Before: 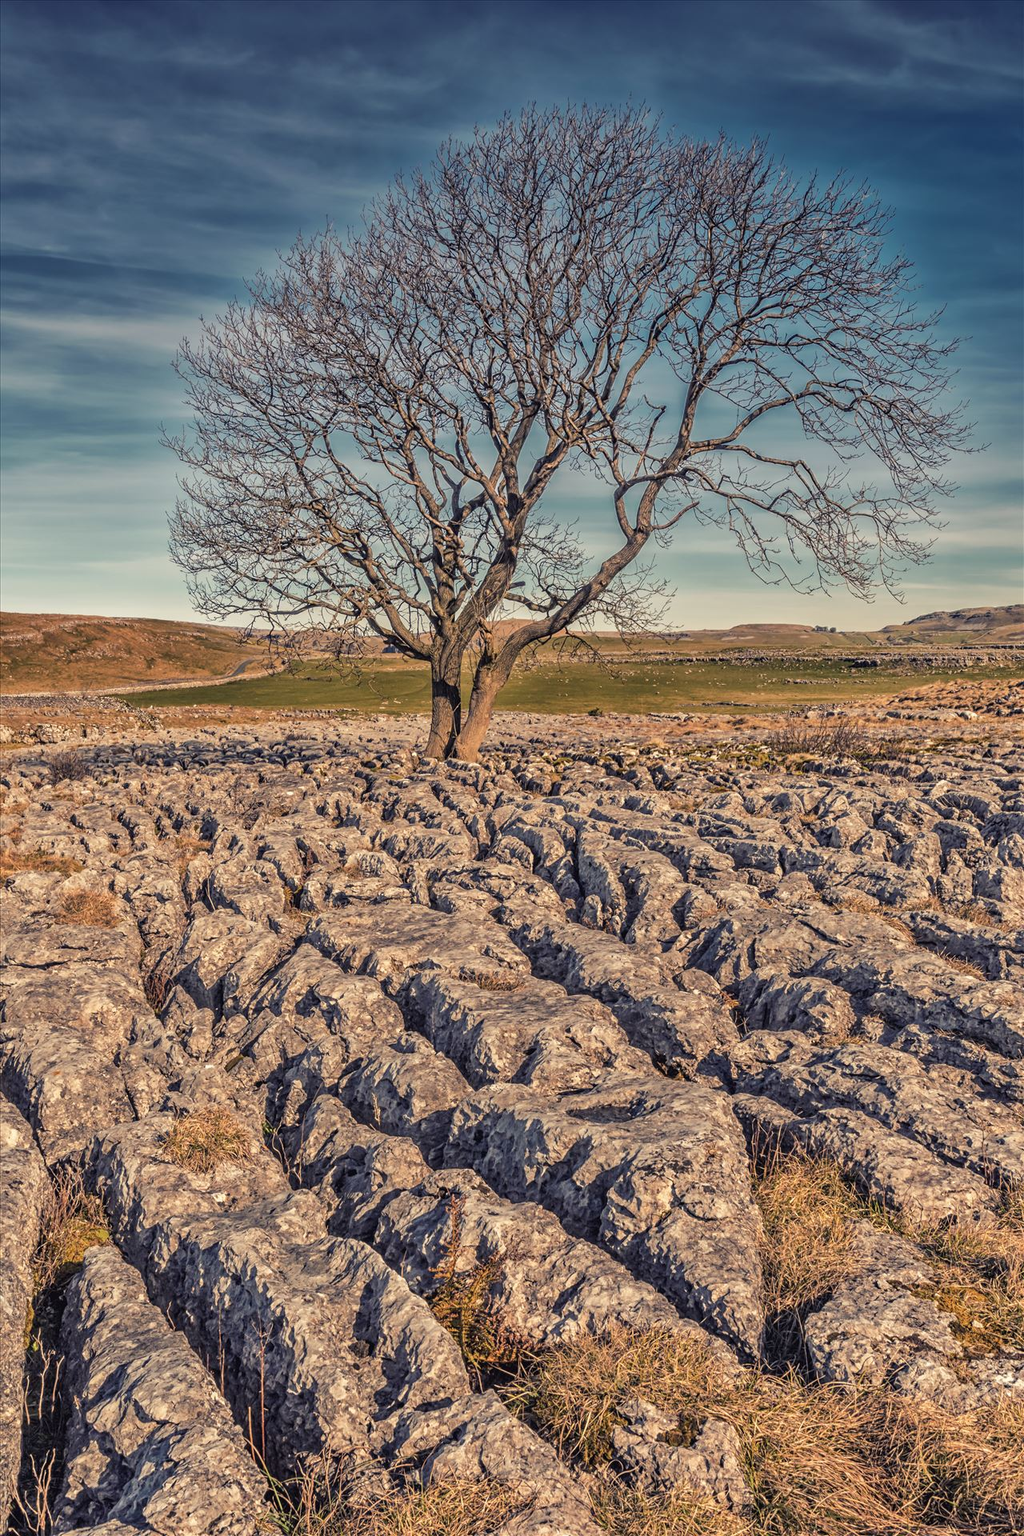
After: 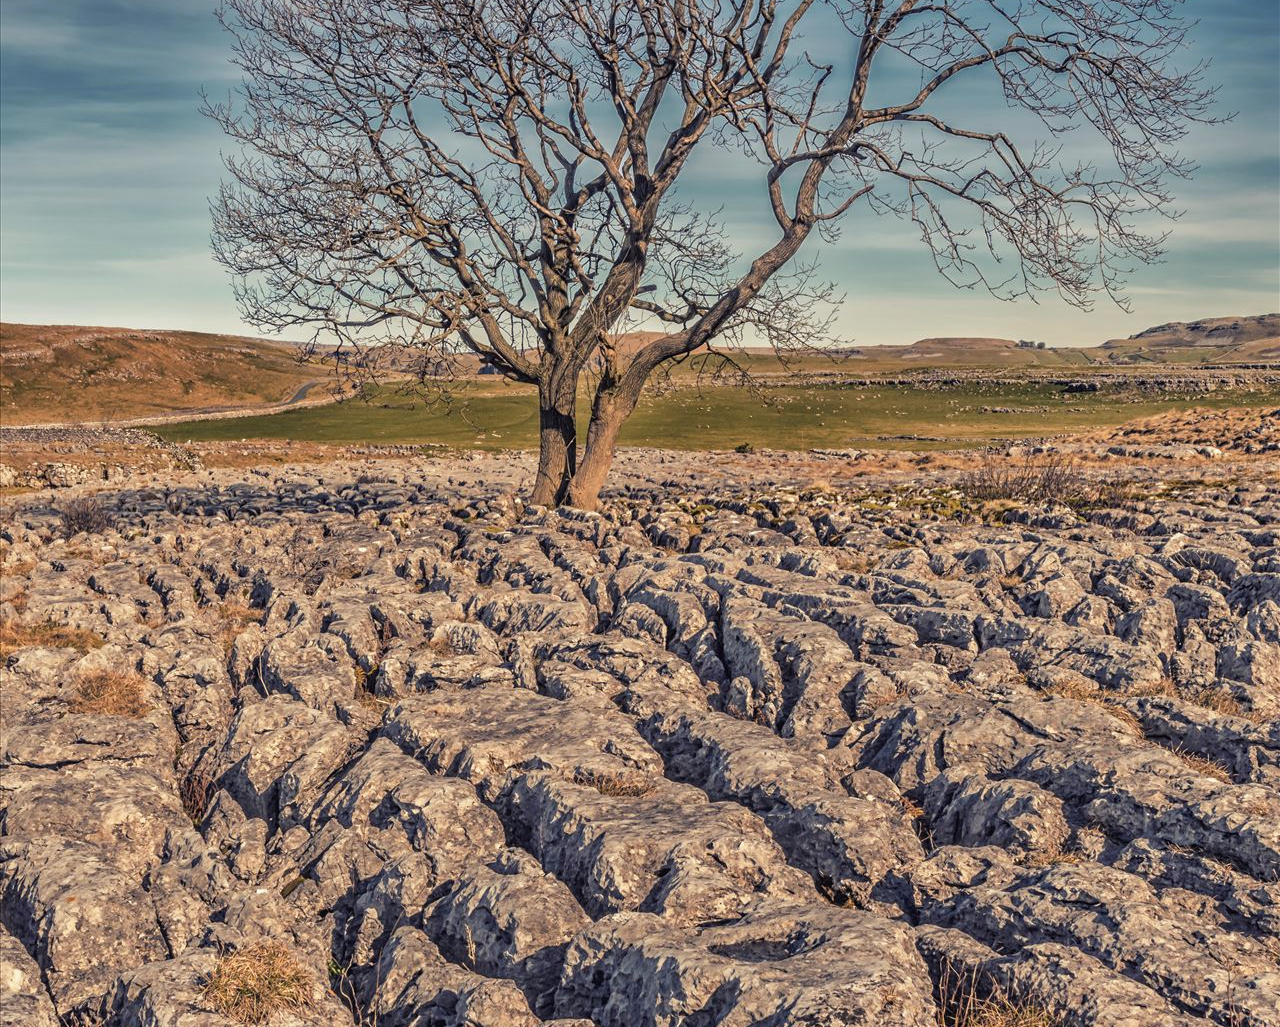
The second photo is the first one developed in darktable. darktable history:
crop and rotate: top 23.043%, bottom 23.437%
white balance: red 0.982, blue 1.018
